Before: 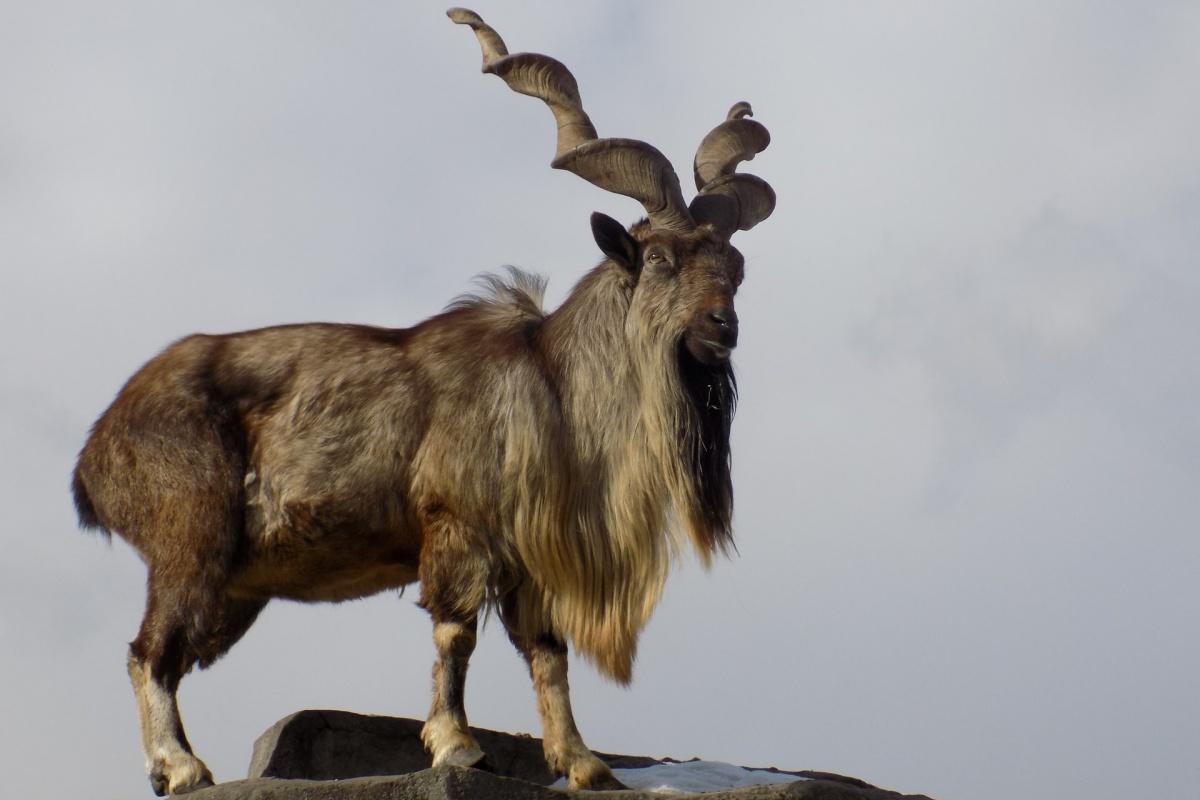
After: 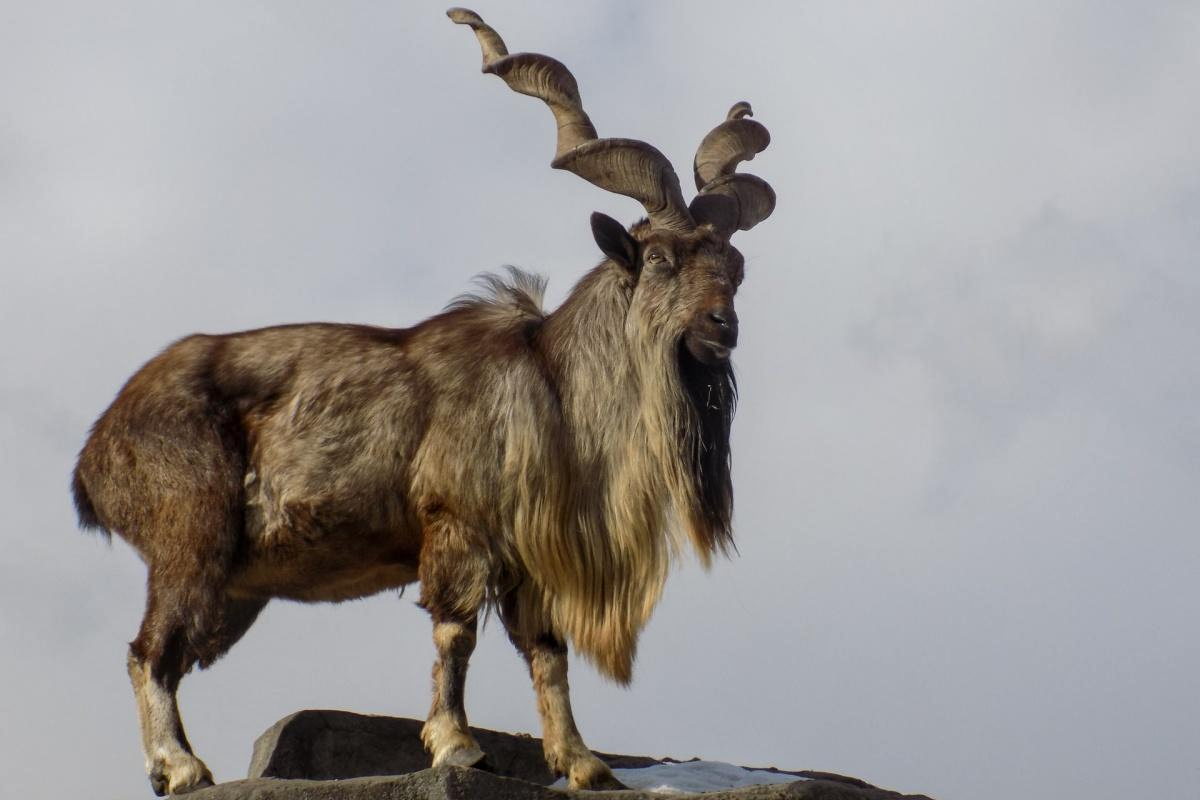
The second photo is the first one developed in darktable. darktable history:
local contrast: detail 118%
